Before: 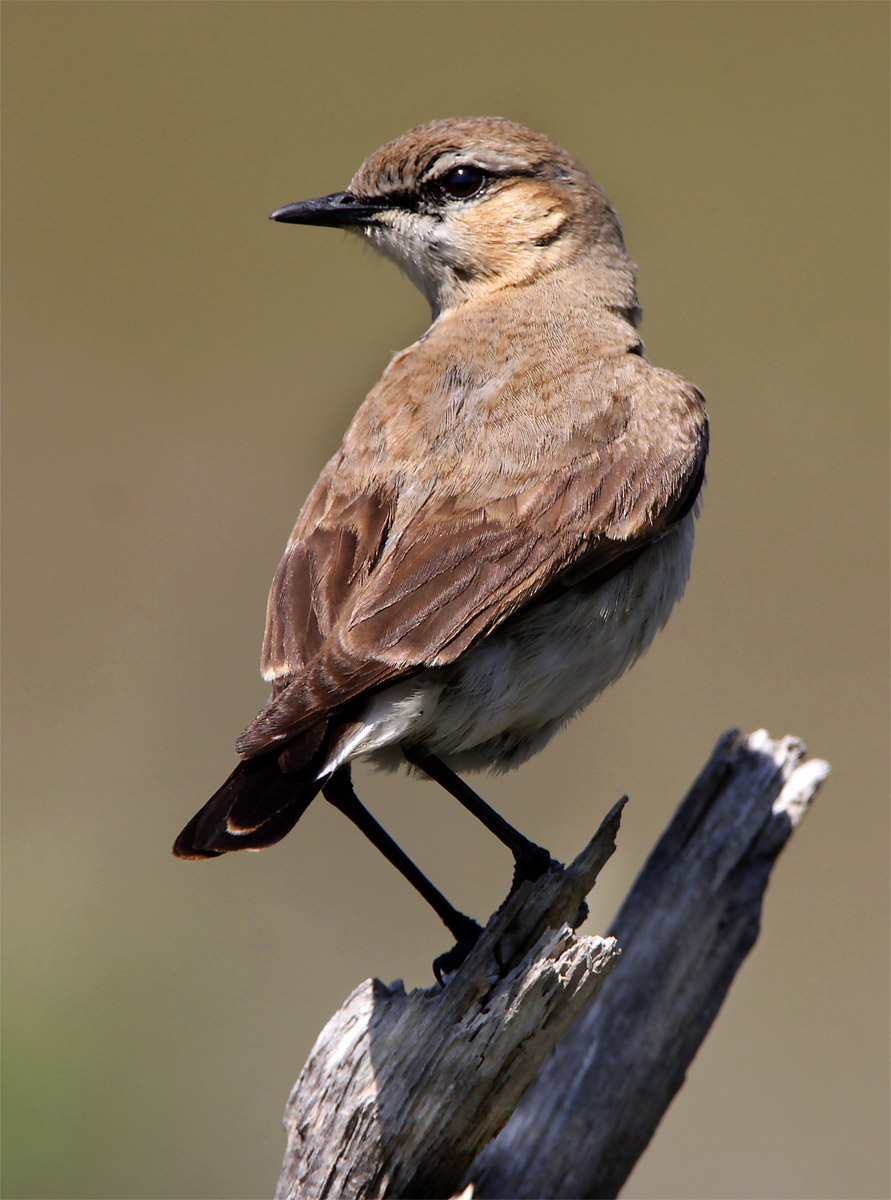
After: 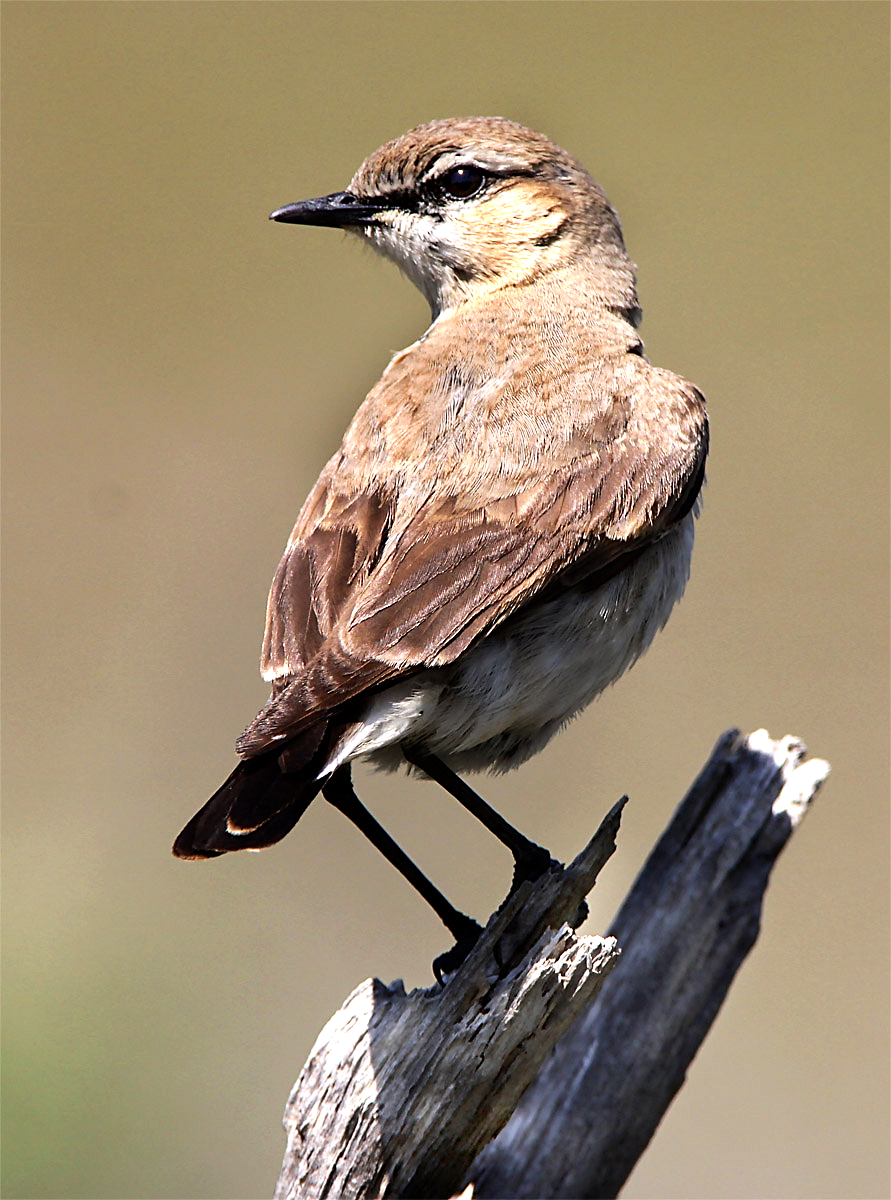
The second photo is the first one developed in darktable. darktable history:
sharpen: on, module defaults
exposure: exposure 0.4 EV, compensate highlight preservation false
tone equalizer: -8 EV -0.417 EV, -7 EV -0.389 EV, -6 EV -0.333 EV, -5 EV -0.222 EV, -3 EV 0.222 EV, -2 EV 0.333 EV, -1 EV 0.389 EV, +0 EV 0.417 EV, edges refinement/feathering 500, mask exposure compensation -1.57 EV, preserve details no
